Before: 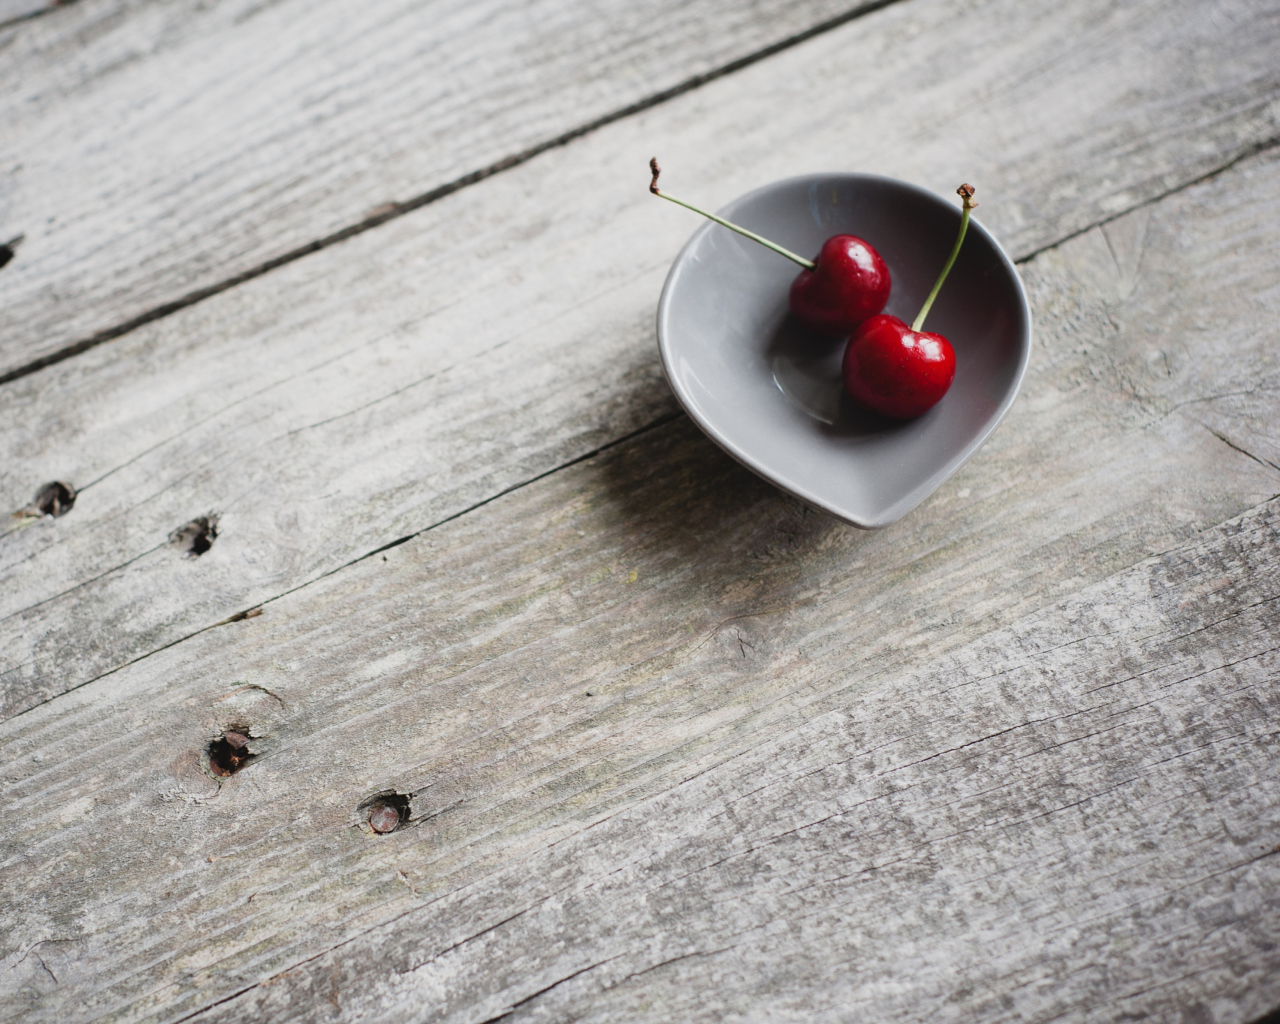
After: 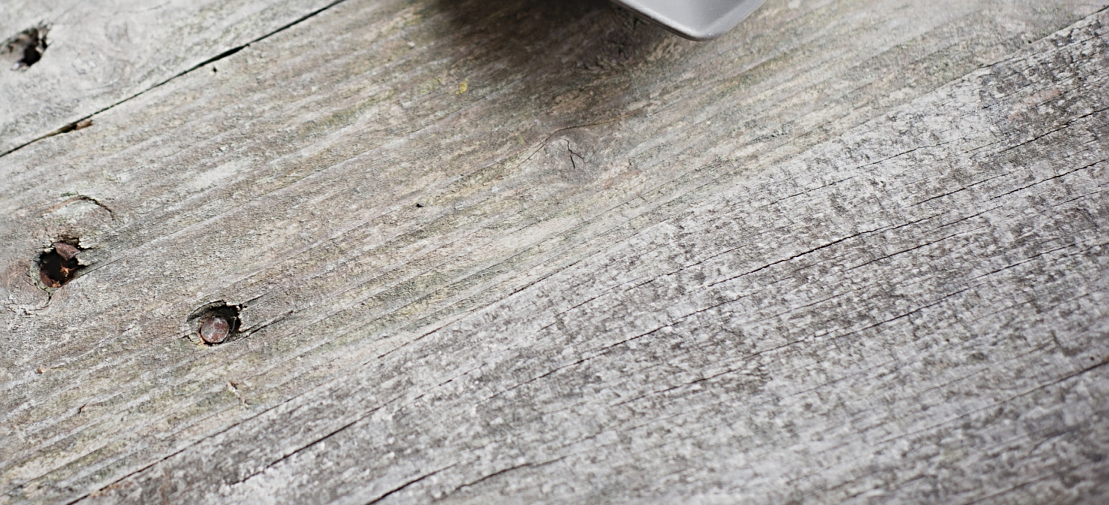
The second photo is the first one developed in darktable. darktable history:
sharpen: radius 3.135
crop and rotate: left 13.303%, top 47.831%, bottom 2.779%
